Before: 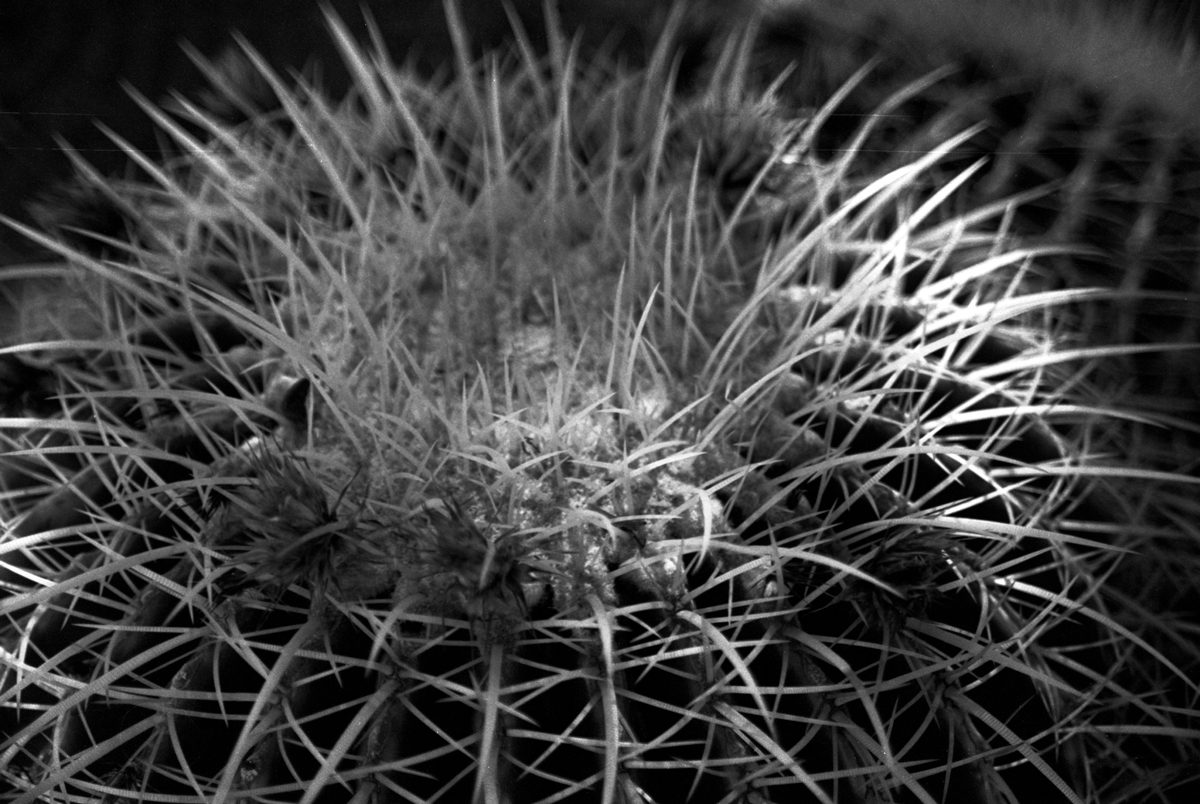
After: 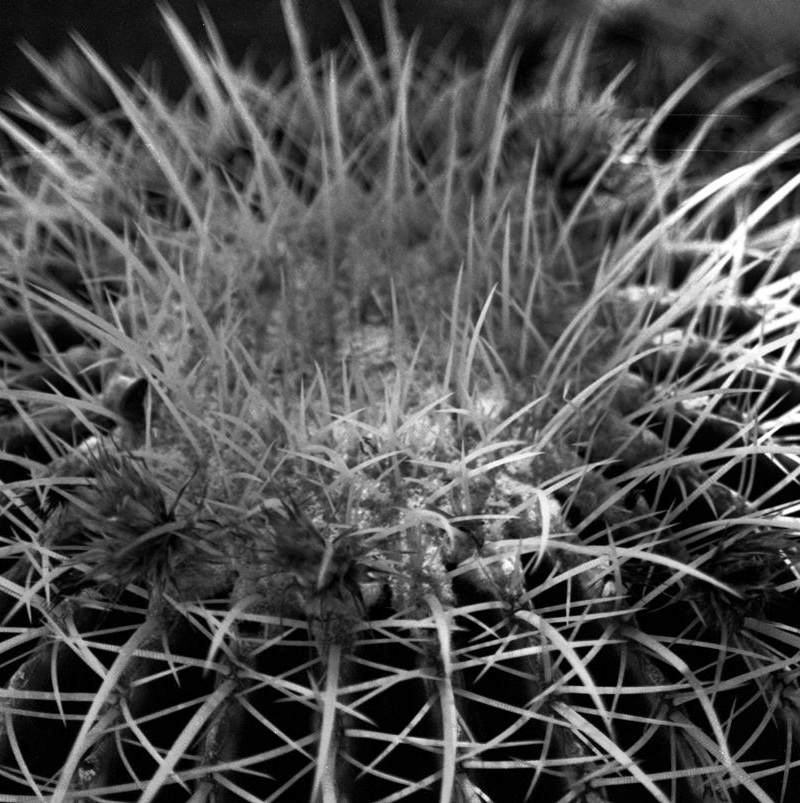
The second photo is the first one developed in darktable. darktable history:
shadows and highlights: soften with gaussian
crop and rotate: left 13.537%, right 19.796%
